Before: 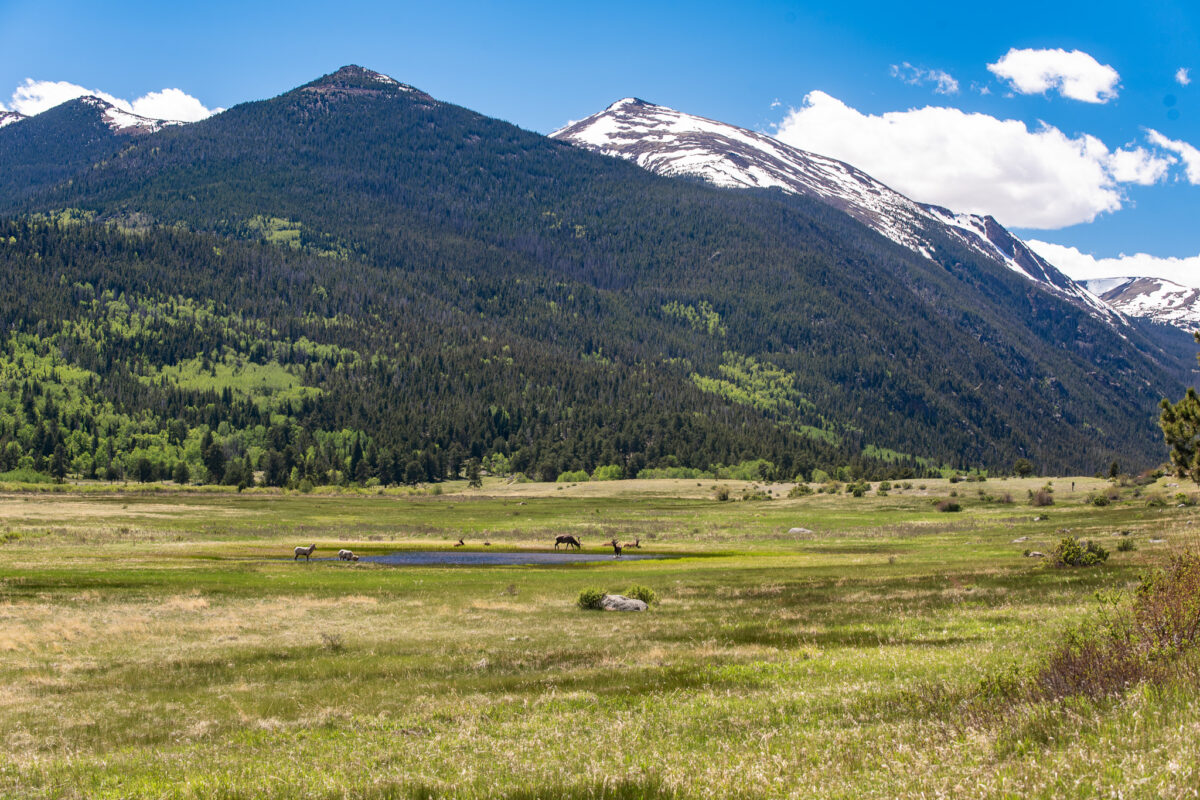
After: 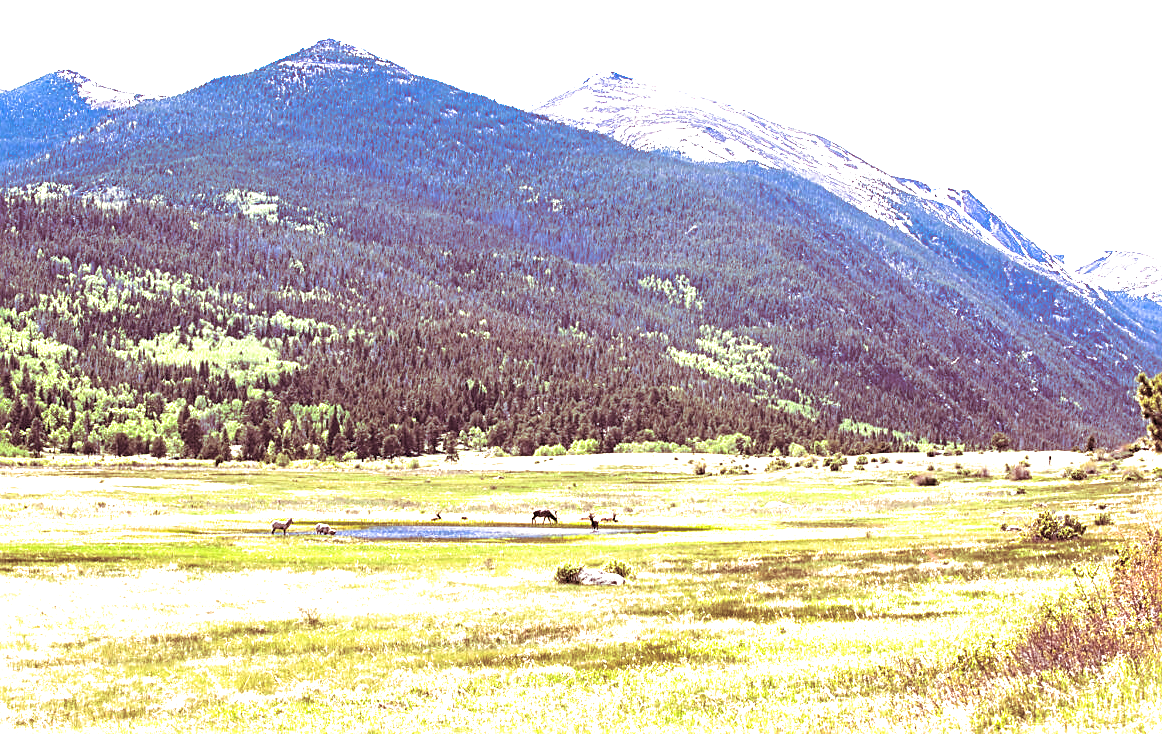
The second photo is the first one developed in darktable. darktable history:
white balance: red 1.004, blue 1.096
split-toning: compress 20%
exposure: black level correction 0.001, exposure 1.646 EV, compensate exposure bias true, compensate highlight preservation false
sharpen: on, module defaults
crop: left 1.964%, top 3.251%, right 1.122%, bottom 4.933%
